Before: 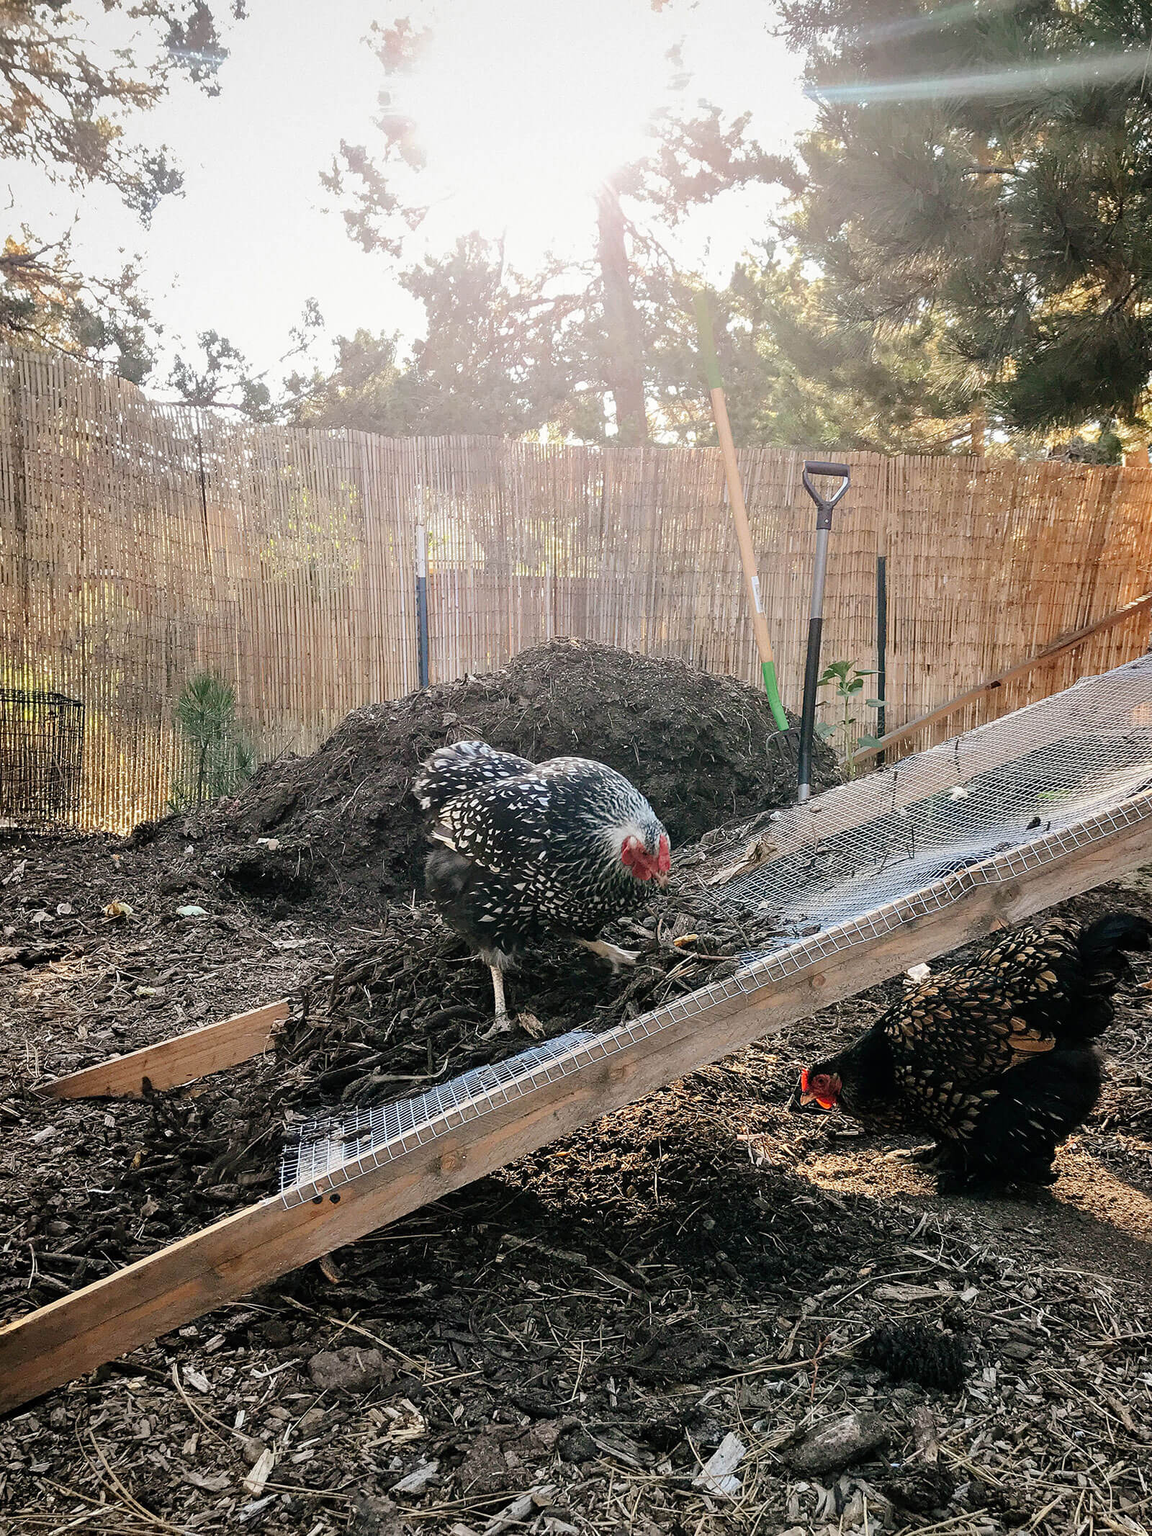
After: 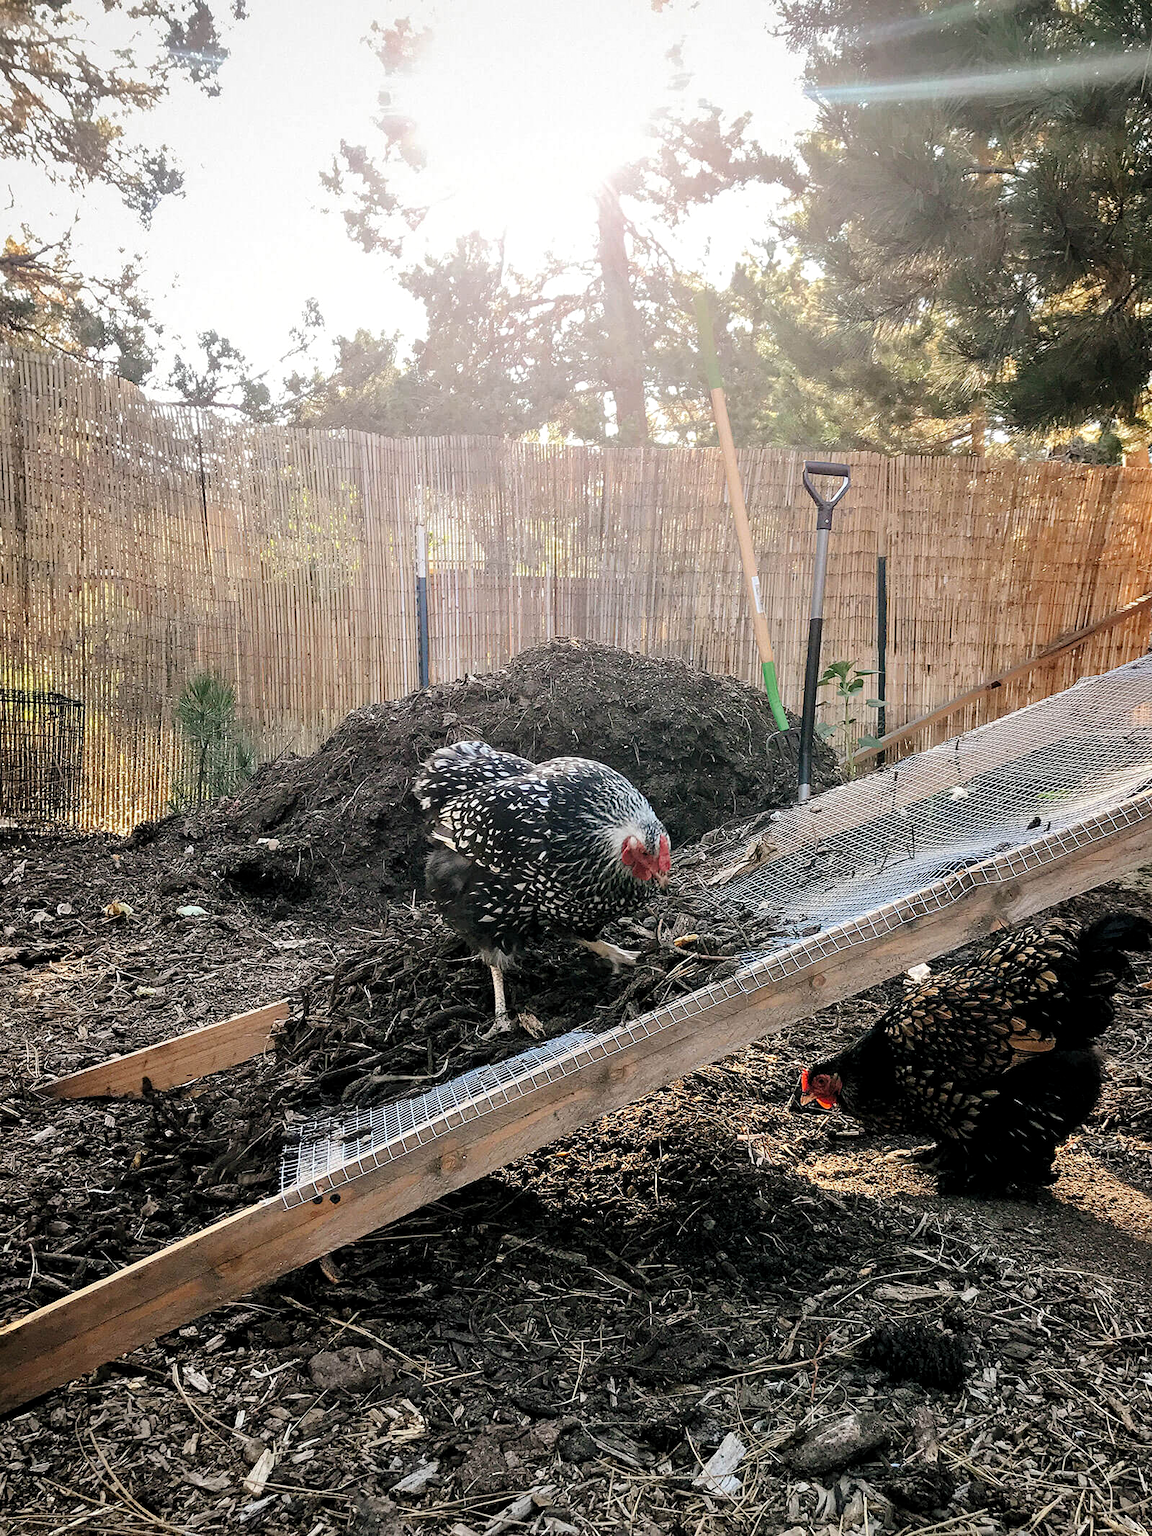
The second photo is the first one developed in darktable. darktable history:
levels: black 0.027%, white 99.88%, levels [0.031, 0.5, 0.969]
